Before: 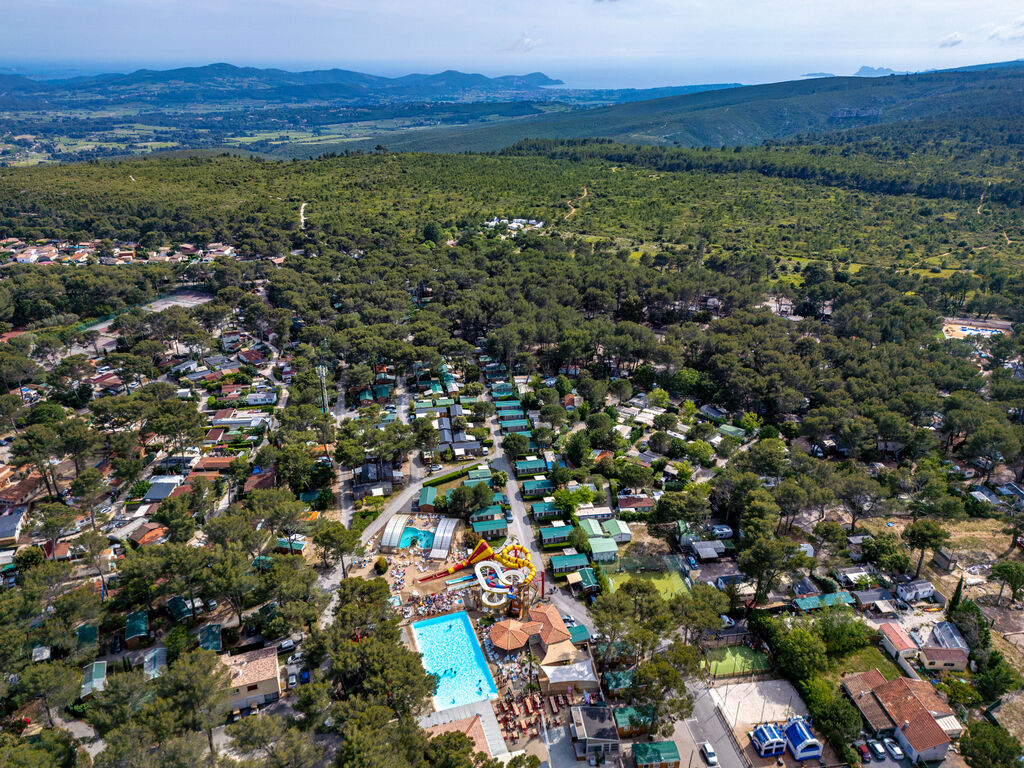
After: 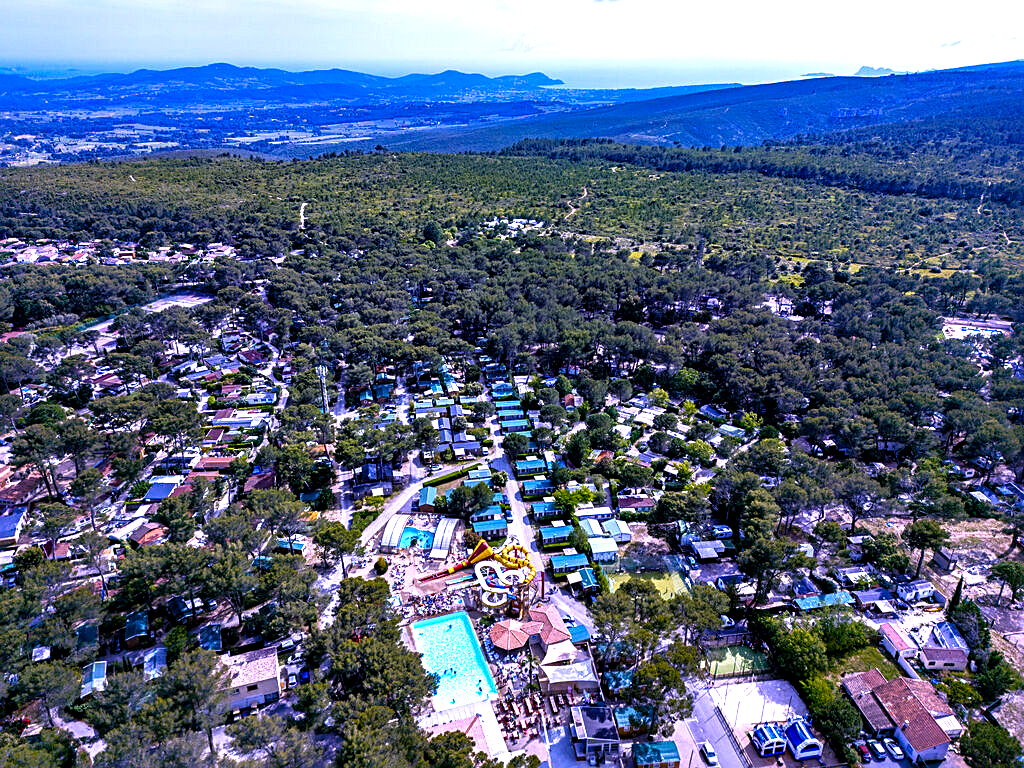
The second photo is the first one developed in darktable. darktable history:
color balance rgb: shadows lift › chroma 2%, shadows lift › hue 185.64°, power › luminance 1.48%, highlights gain › chroma 3%, highlights gain › hue 54.51°, global offset › luminance -0.4%, perceptual saturation grading › highlights -18.47%, perceptual saturation grading › mid-tones 6.62%, perceptual saturation grading › shadows 28.22%, perceptual brilliance grading › highlights 15.68%, perceptual brilliance grading › shadows -14.29%, global vibrance 25.96%, contrast 6.45%
sharpen: on, module defaults
white balance: red 0.98, blue 1.61
